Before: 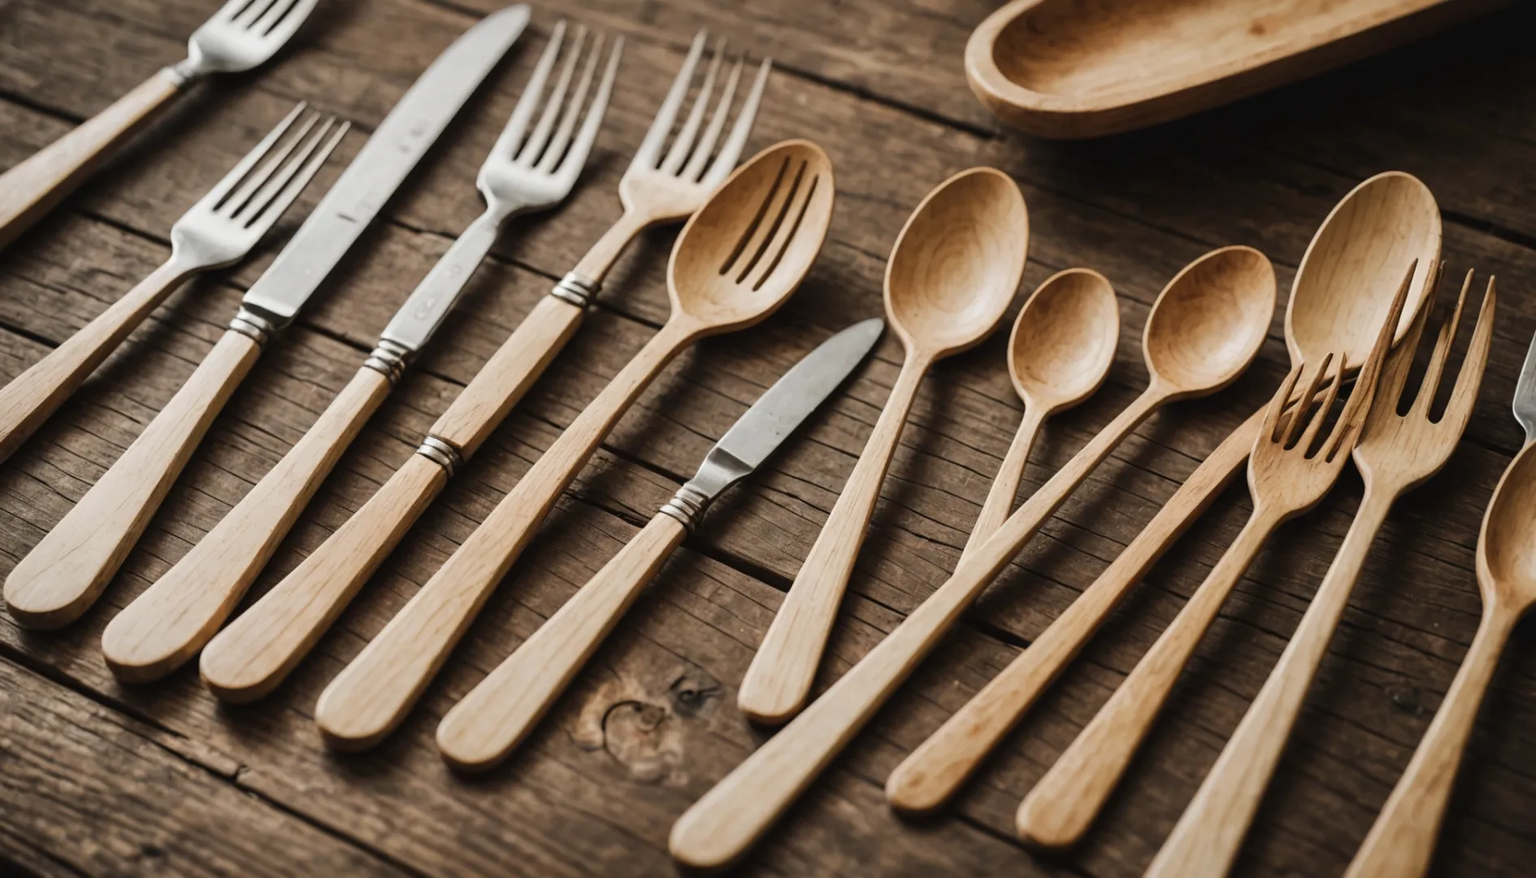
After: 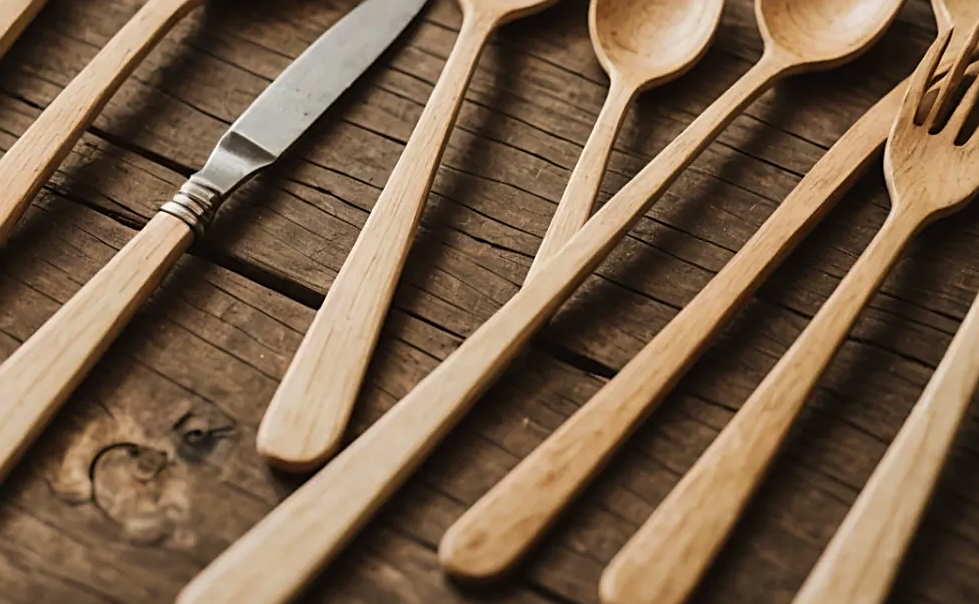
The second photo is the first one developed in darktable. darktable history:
sharpen: on, module defaults
crop: left 34.479%, top 38.822%, right 13.718%, bottom 5.172%
velvia: on, module defaults
